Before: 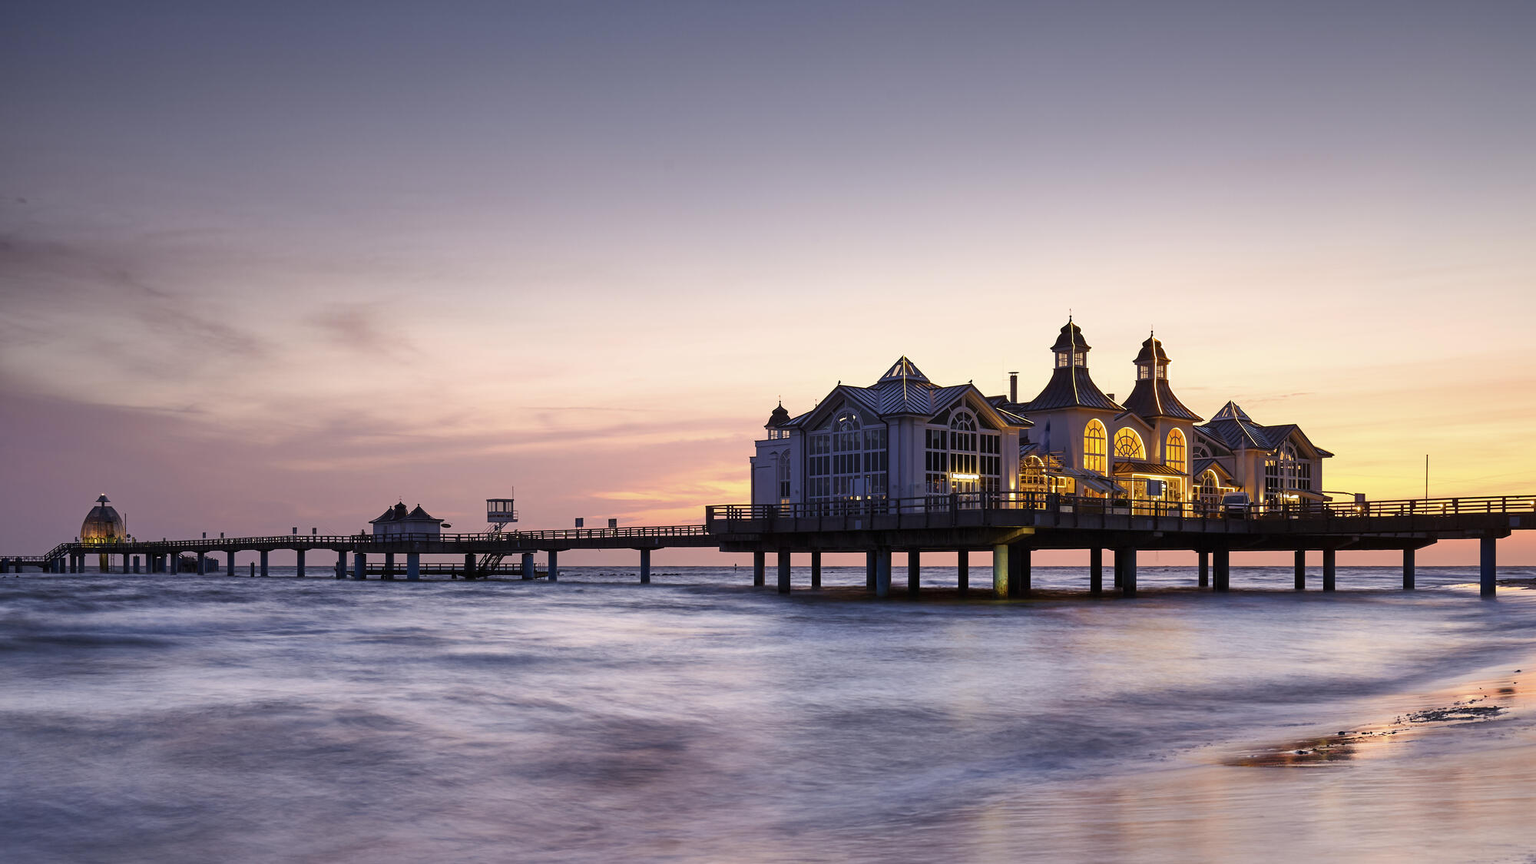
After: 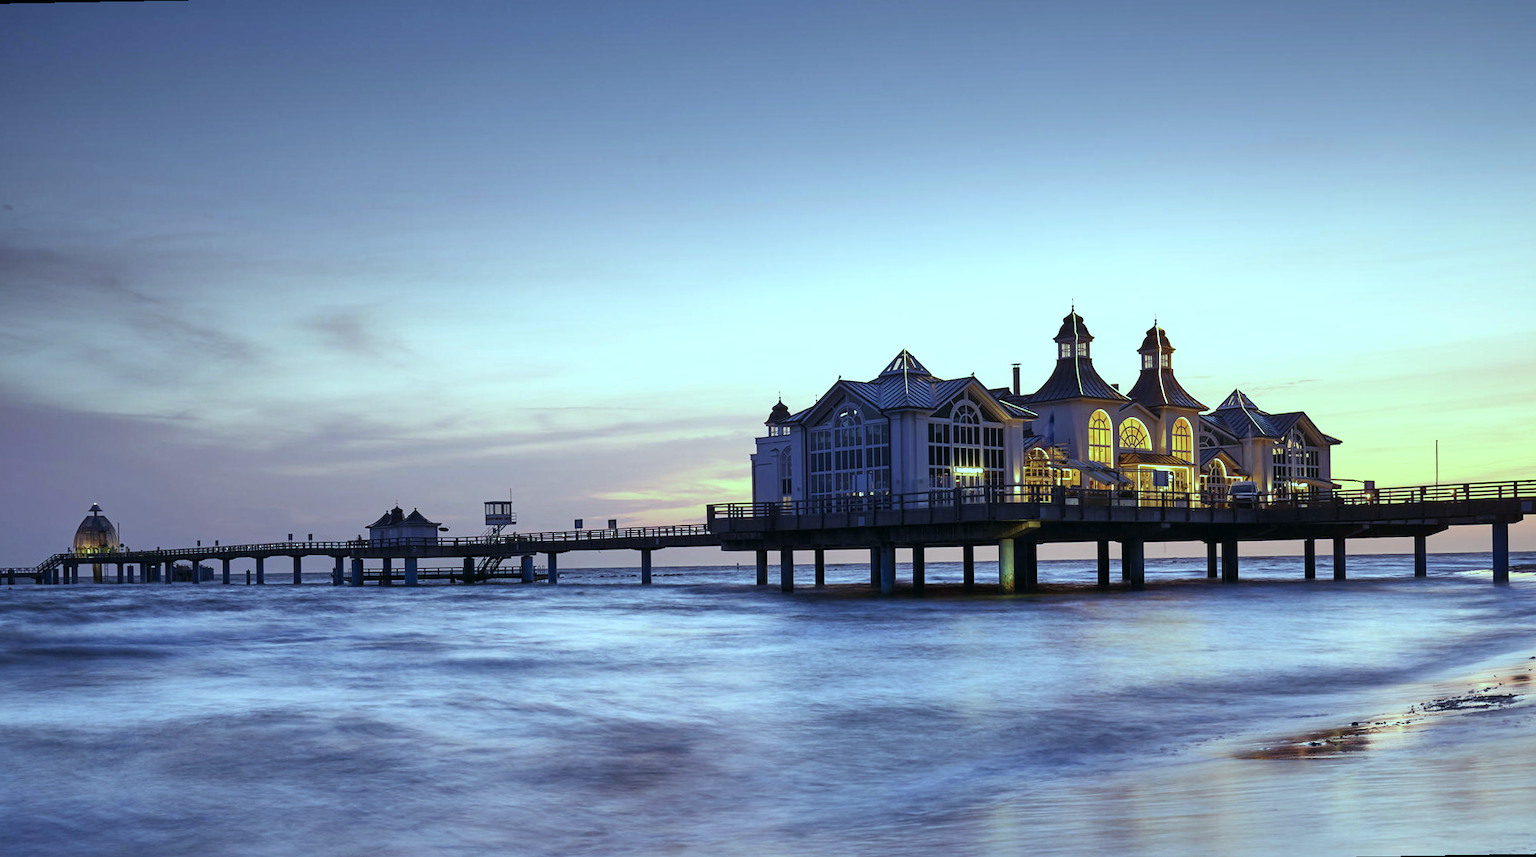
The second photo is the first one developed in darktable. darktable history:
color balance: mode lift, gamma, gain (sRGB), lift [0.997, 0.979, 1.021, 1.011], gamma [1, 1.084, 0.916, 0.998], gain [1, 0.87, 1.13, 1.101], contrast 4.55%, contrast fulcrum 38.24%, output saturation 104.09%
rotate and perspective: rotation -1°, crop left 0.011, crop right 0.989, crop top 0.025, crop bottom 0.975
color calibration: x 0.372, y 0.386, temperature 4283.97 K
